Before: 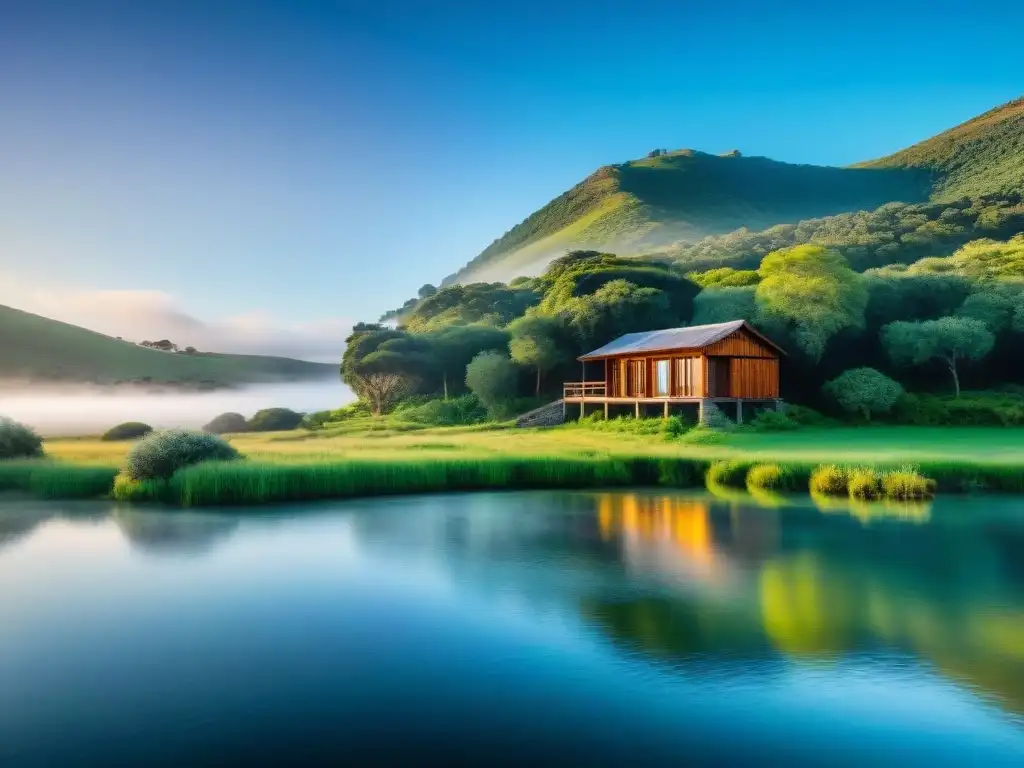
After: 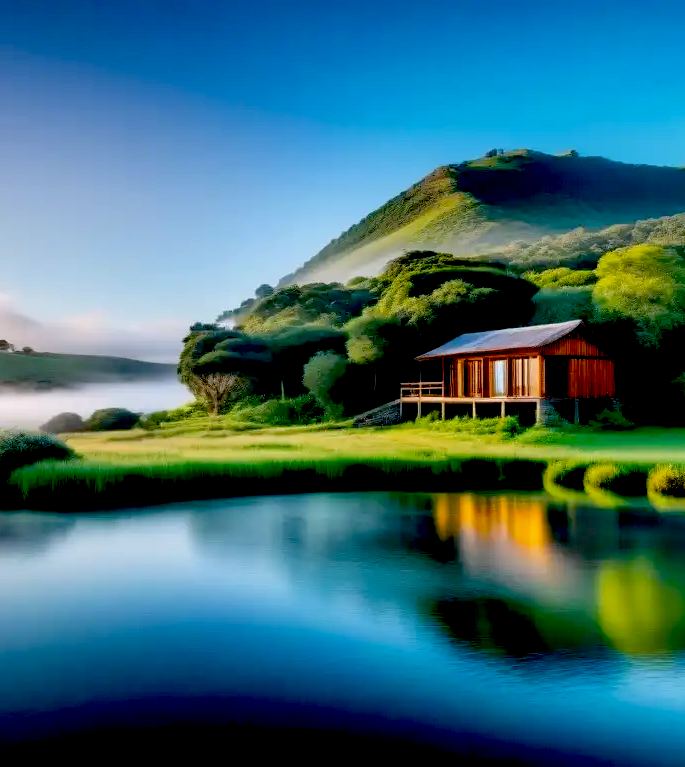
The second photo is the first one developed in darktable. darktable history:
contrast brightness saturation: saturation -0.057
color calibration: illuminant custom, x 0.349, y 0.366, temperature 4914.52 K
exposure: black level correction 0.056, exposure -0.032 EV, compensate highlight preservation false
crop and rotate: left 15.995%, right 17.059%
